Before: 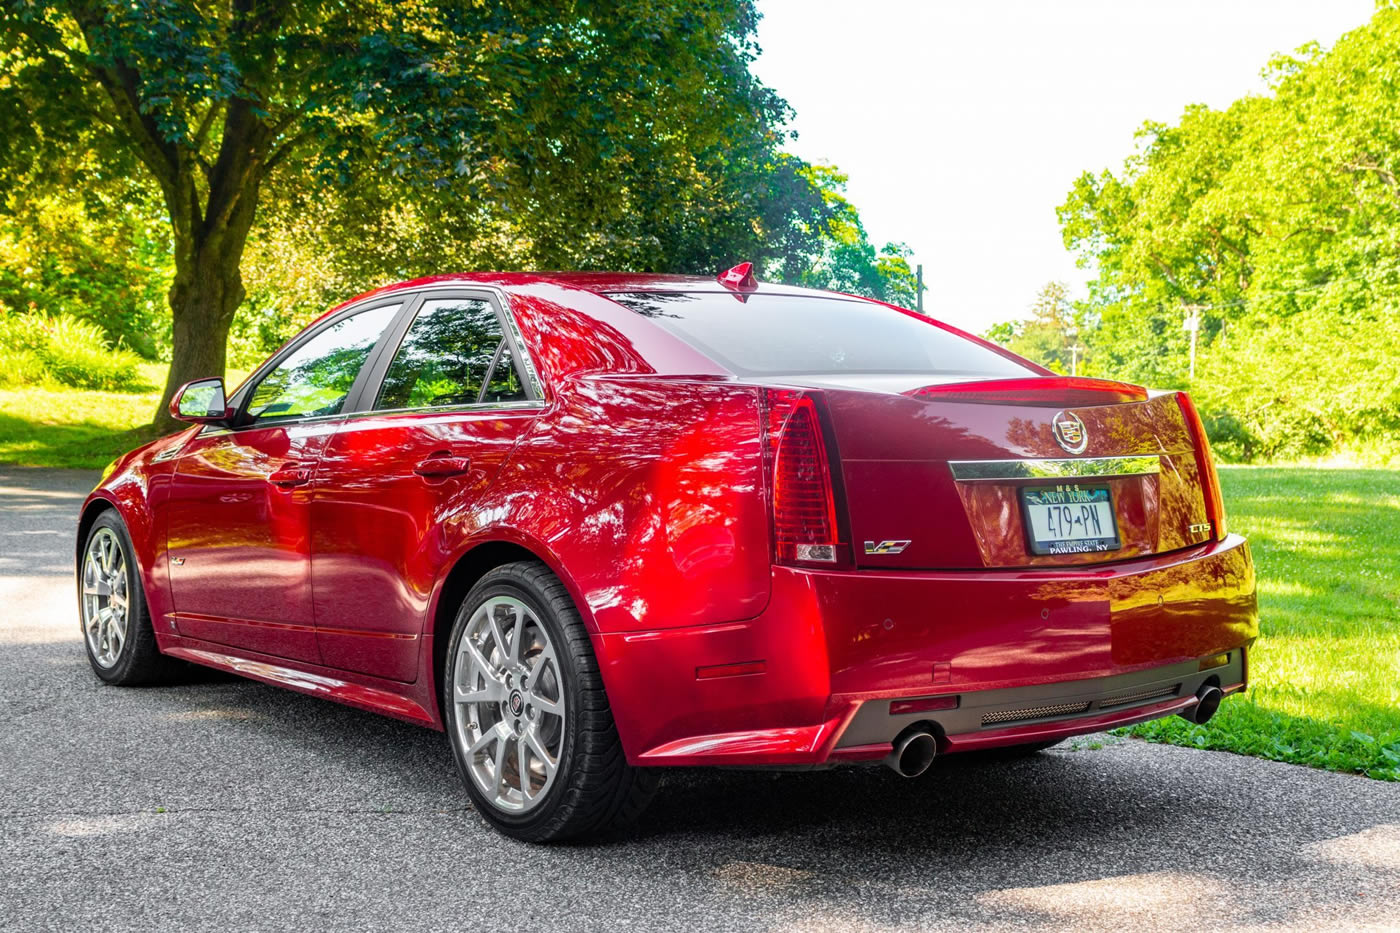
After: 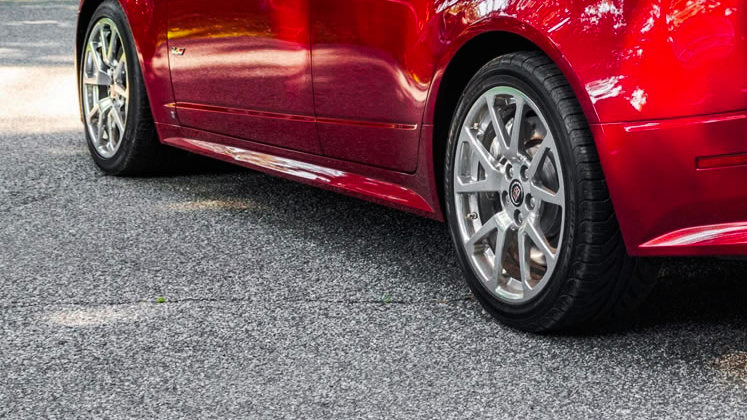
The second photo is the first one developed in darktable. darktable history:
tone curve: curves: ch0 [(0, 0) (0.003, 0.006) (0.011, 0.01) (0.025, 0.017) (0.044, 0.029) (0.069, 0.043) (0.1, 0.064) (0.136, 0.091) (0.177, 0.128) (0.224, 0.162) (0.277, 0.206) (0.335, 0.258) (0.399, 0.324) (0.468, 0.404) (0.543, 0.499) (0.623, 0.595) (0.709, 0.693) (0.801, 0.786) (0.898, 0.883) (1, 1)], preserve colors none
crop and rotate: top 54.778%, right 46.61%, bottom 0.159%
